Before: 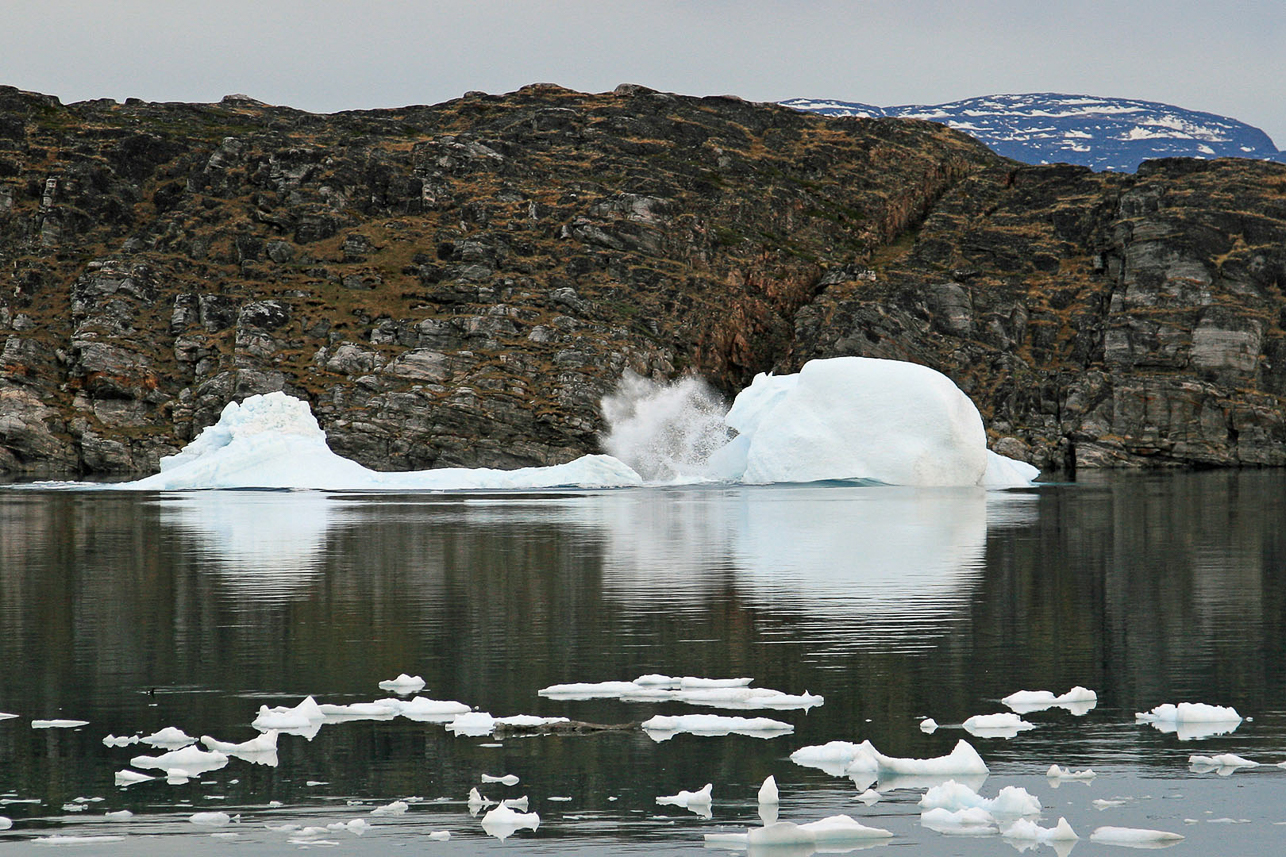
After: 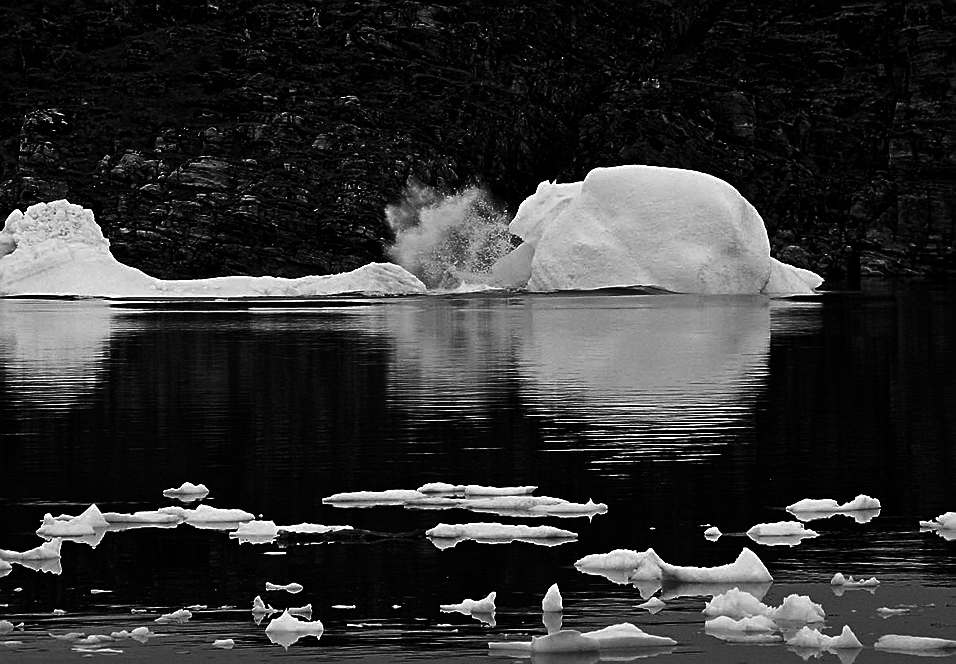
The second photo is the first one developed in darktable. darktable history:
sharpen: on, module defaults
crop: left 16.855%, top 22.425%, right 8.802%
contrast brightness saturation: contrast 0.018, brightness -0.98, saturation -0.989
